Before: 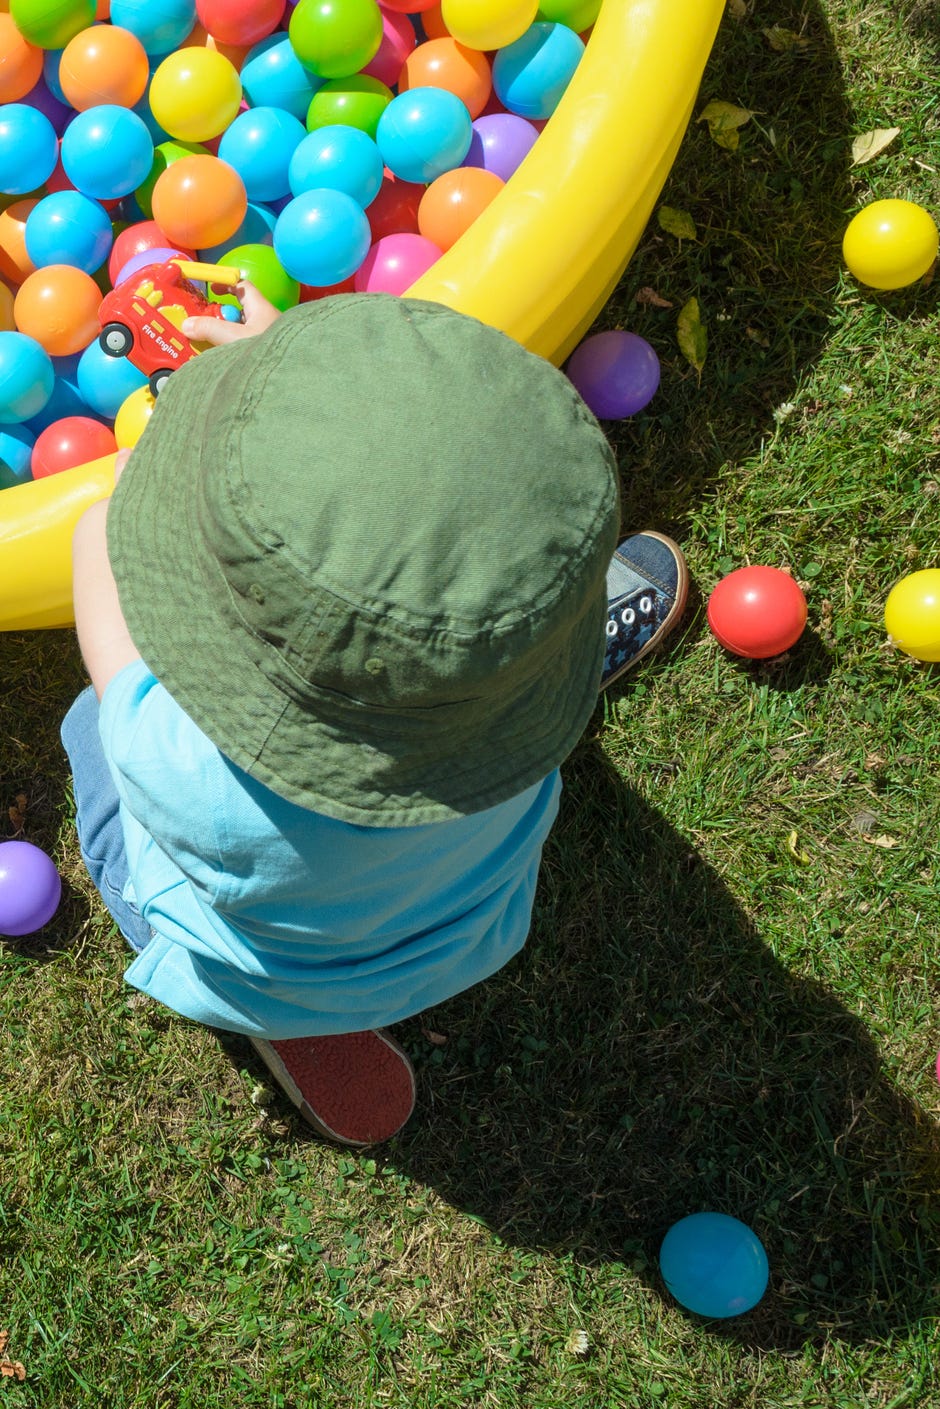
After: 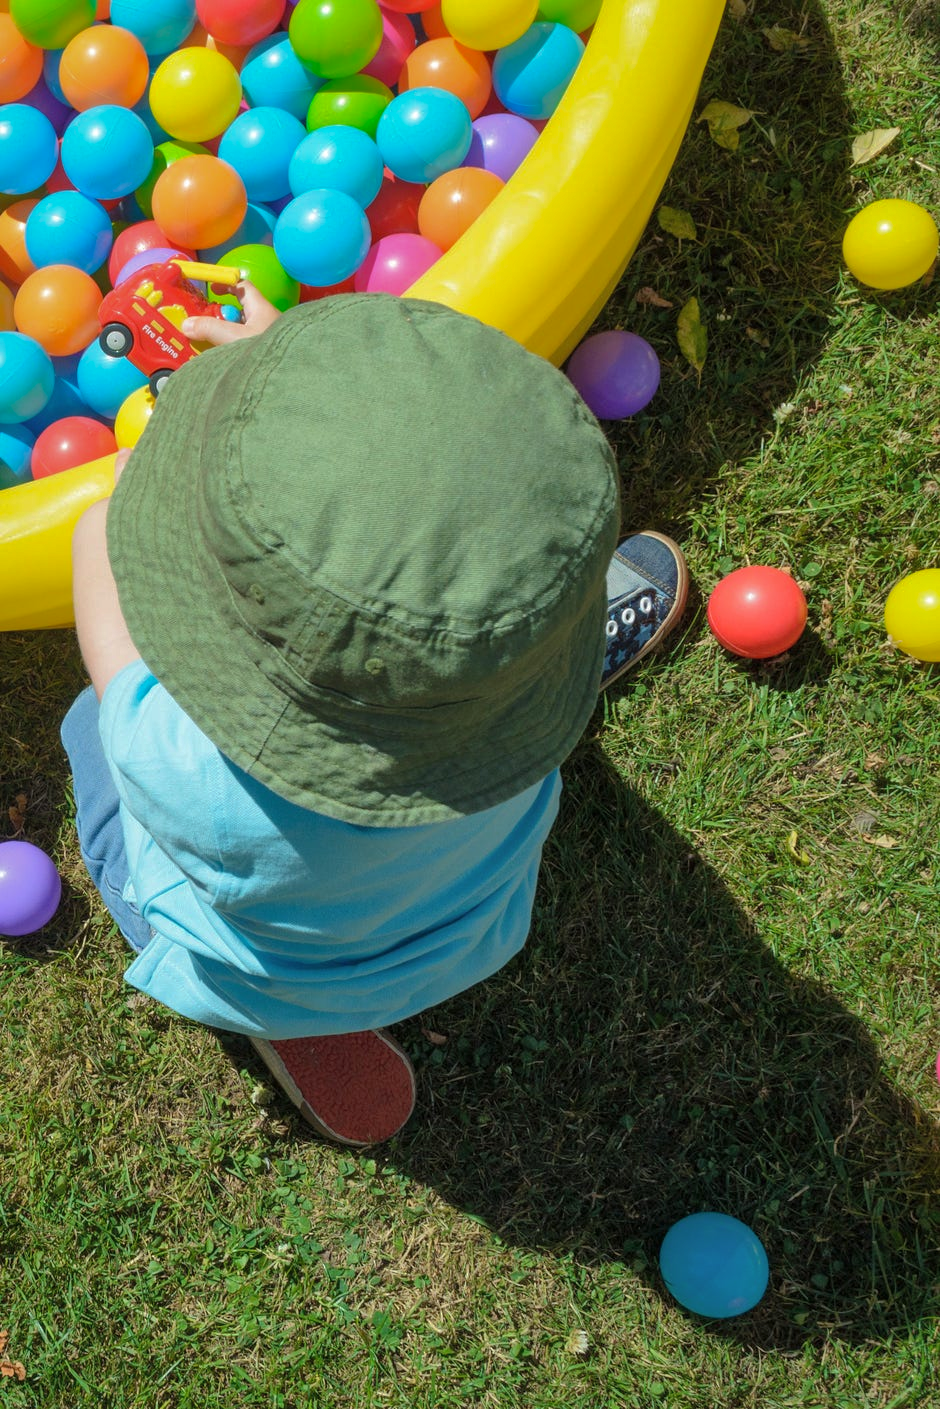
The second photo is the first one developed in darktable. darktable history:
shadows and highlights: shadows 39.5, highlights -60.08
